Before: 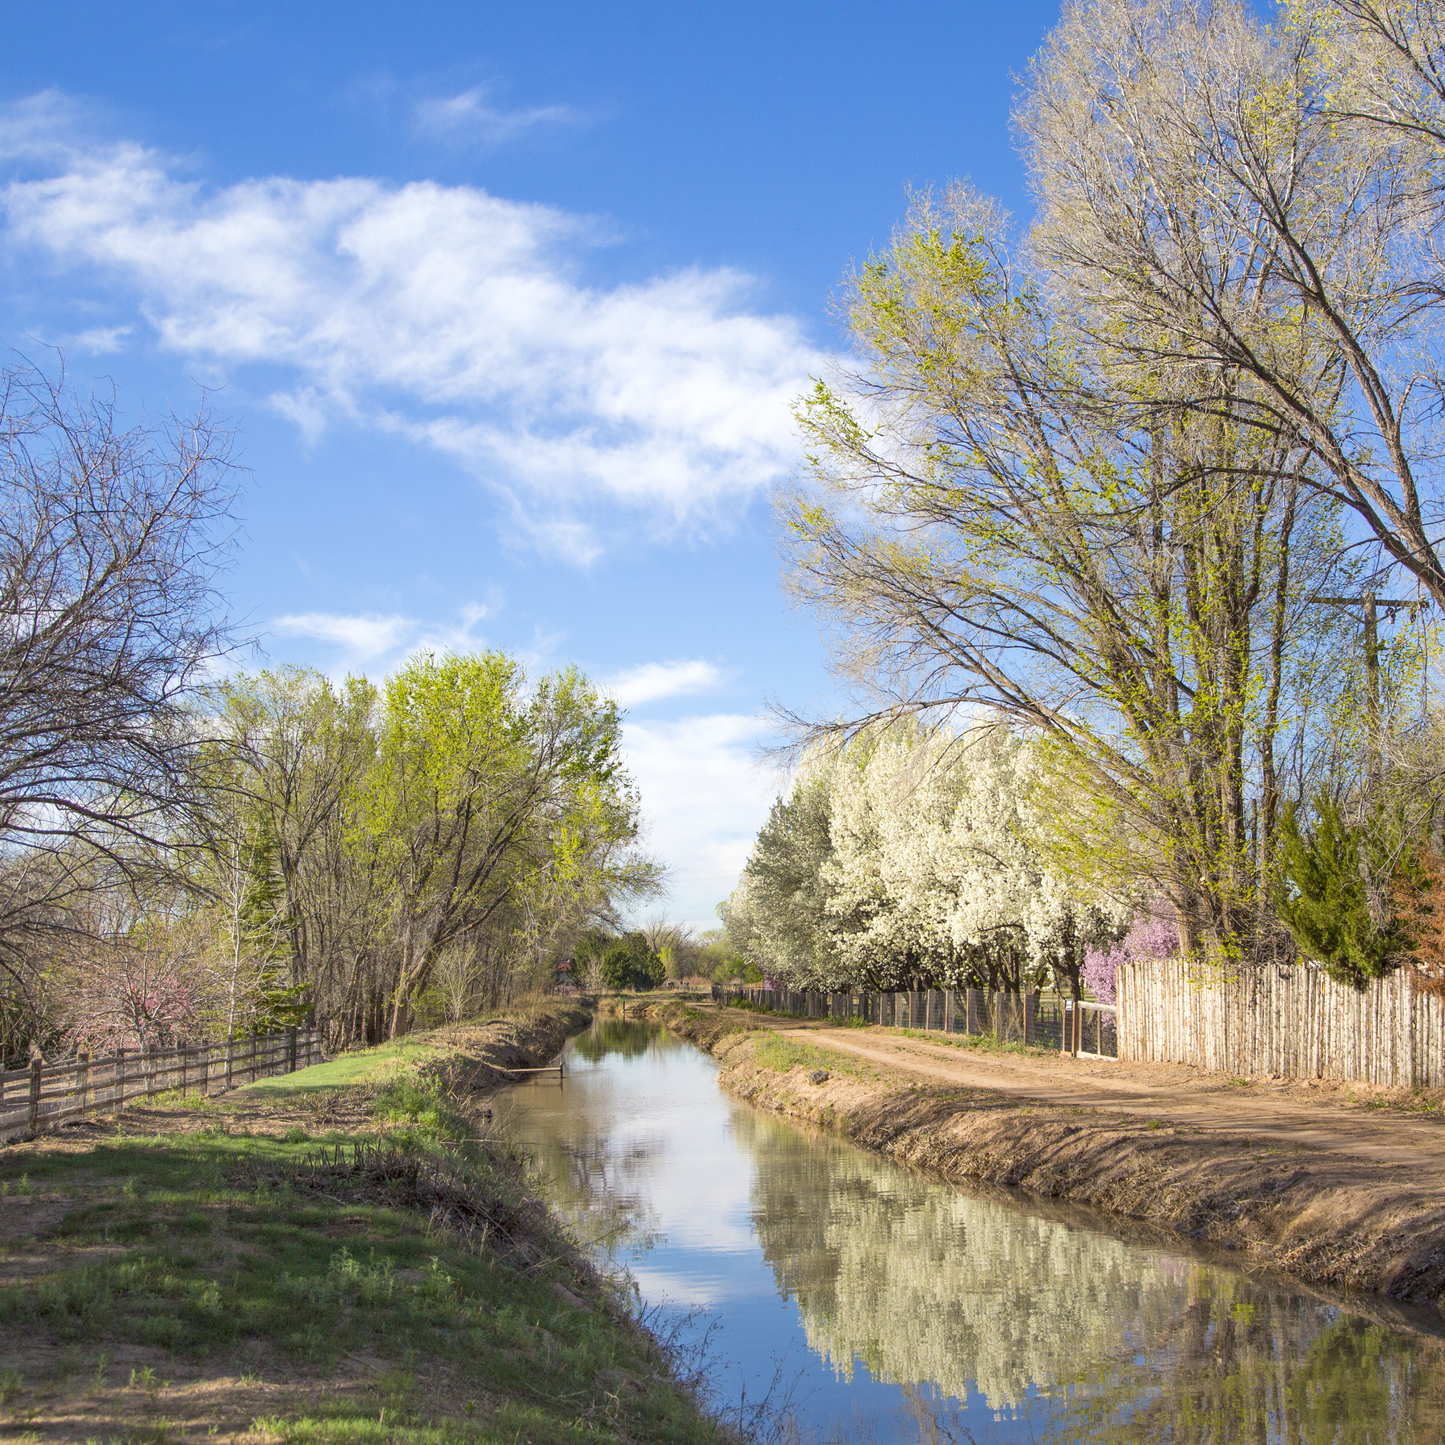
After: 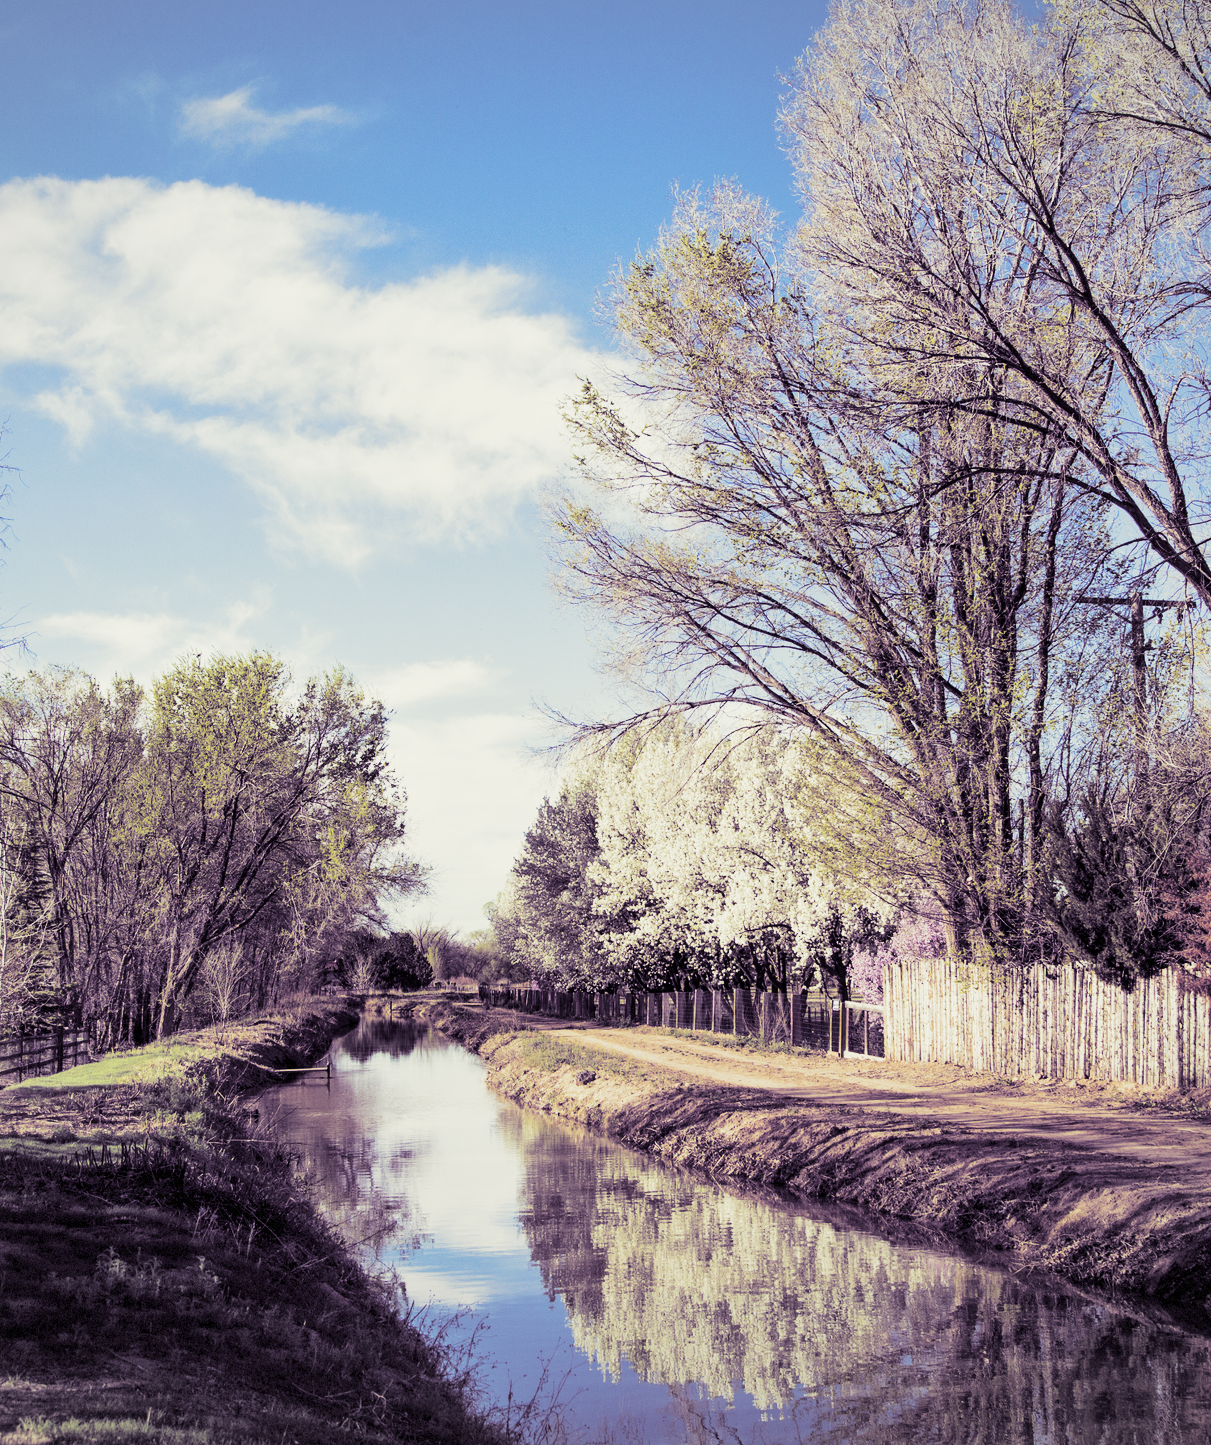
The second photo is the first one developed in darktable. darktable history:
vignetting: fall-off start 85%, fall-off radius 80%, brightness -0.182, saturation -0.3, width/height ratio 1.219, dithering 8-bit output, unbound false
crop: left 16.145%
sigmoid: contrast 2, skew -0.2, preserve hue 0%, red attenuation 0.1, red rotation 0.035, green attenuation 0.1, green rotation -0.017, blue attenuation 0.15, blue rotation -0.052, base primaries Rec2020
split-toning: shadows › hue 266.4°, shadows › saturation 0.4, highlights › hue 61.2°, highlights › saturation 0.3, compress 0%
white balance: emerald 1
local contrast: mode bilateral grid, contrast 20, coarseness 50, detail 120%, midtone range 0.2
